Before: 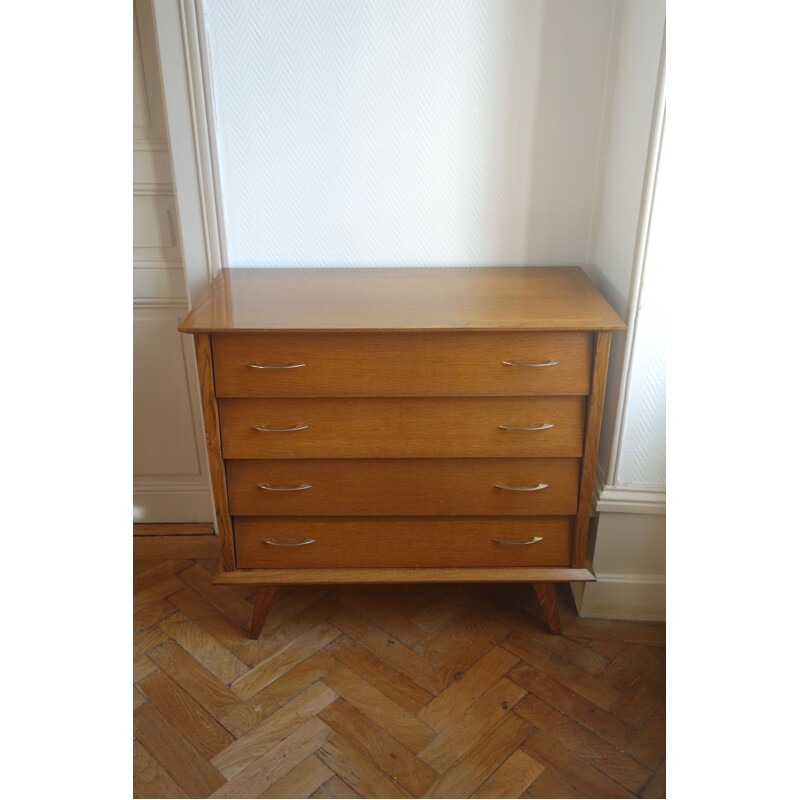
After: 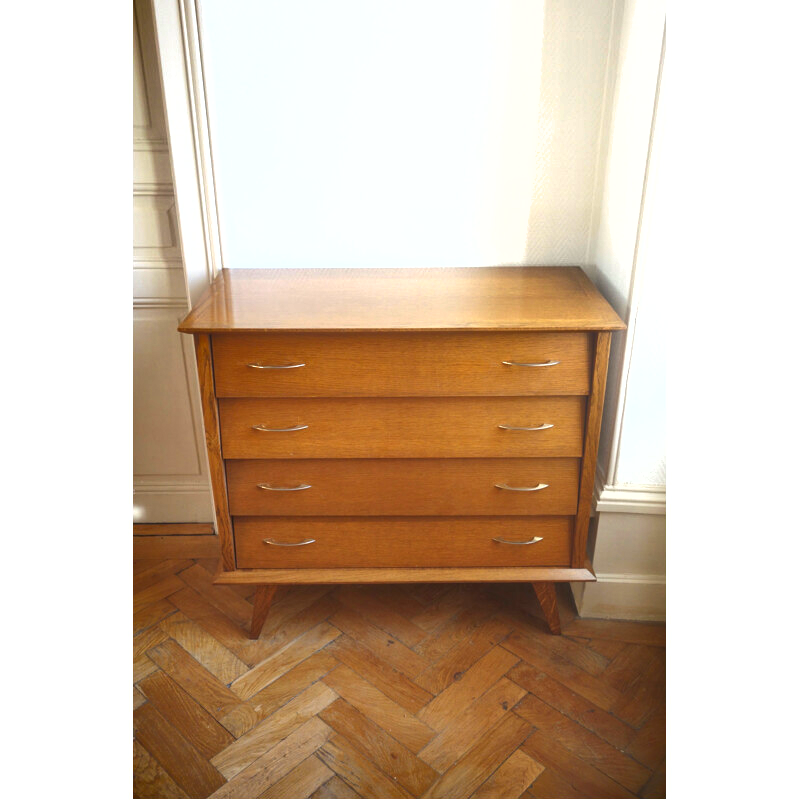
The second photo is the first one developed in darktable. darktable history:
shadows and highlights: low approximation 0.01, soften with gaussian
exposure: black level correction 0, exposure 1.097 EV, compensate highlight preservation false
